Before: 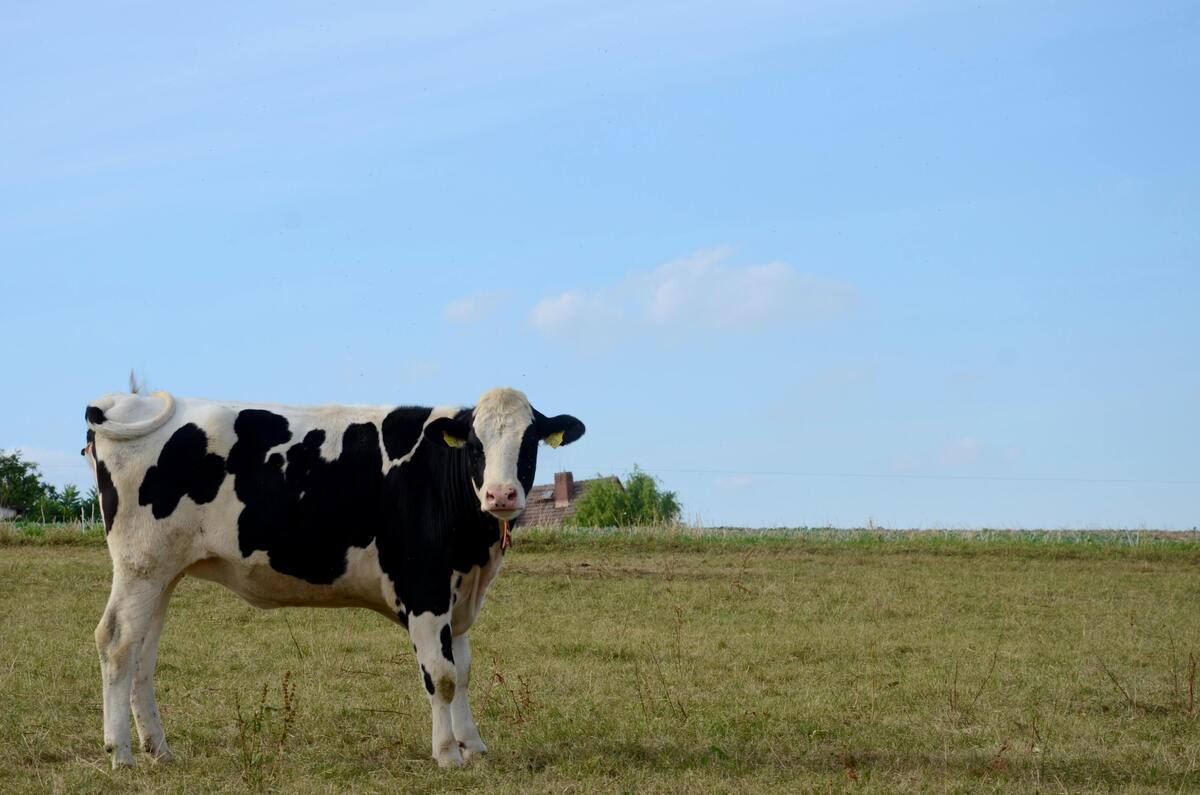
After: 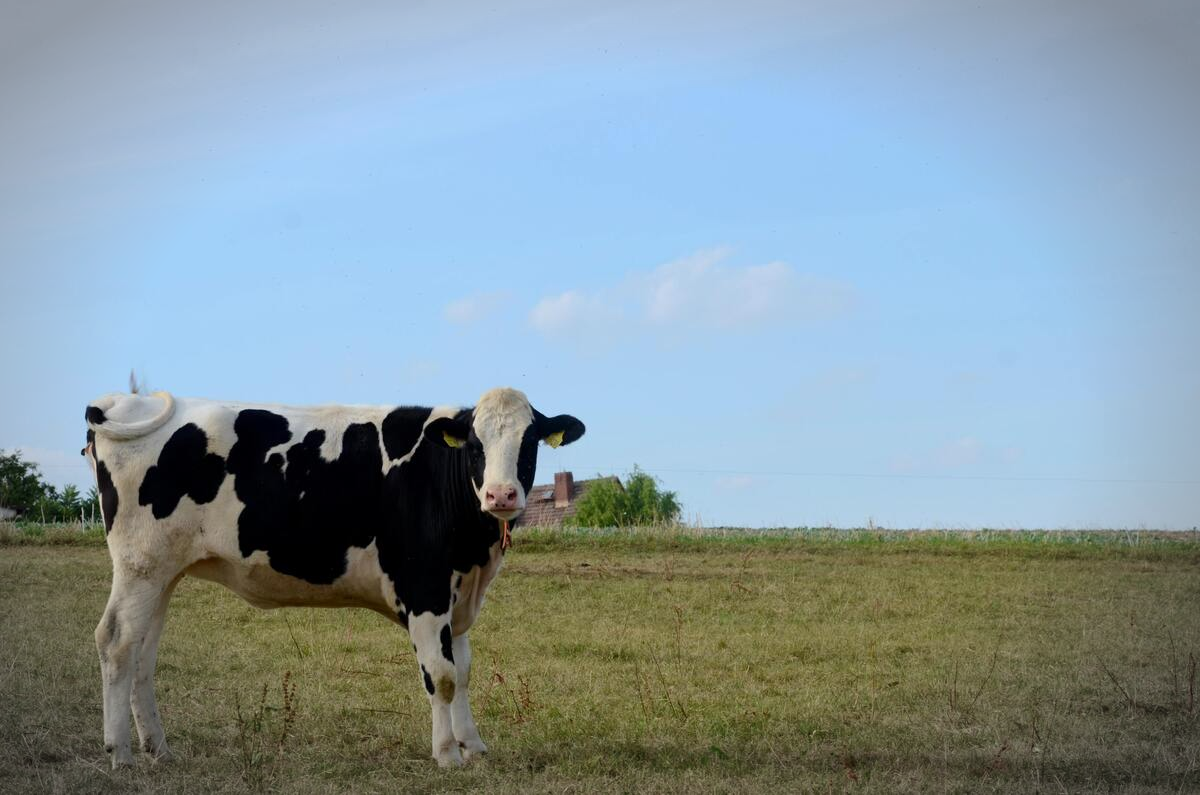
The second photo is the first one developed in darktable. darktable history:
vignetting: saturation -0.641, automatic ratio true
